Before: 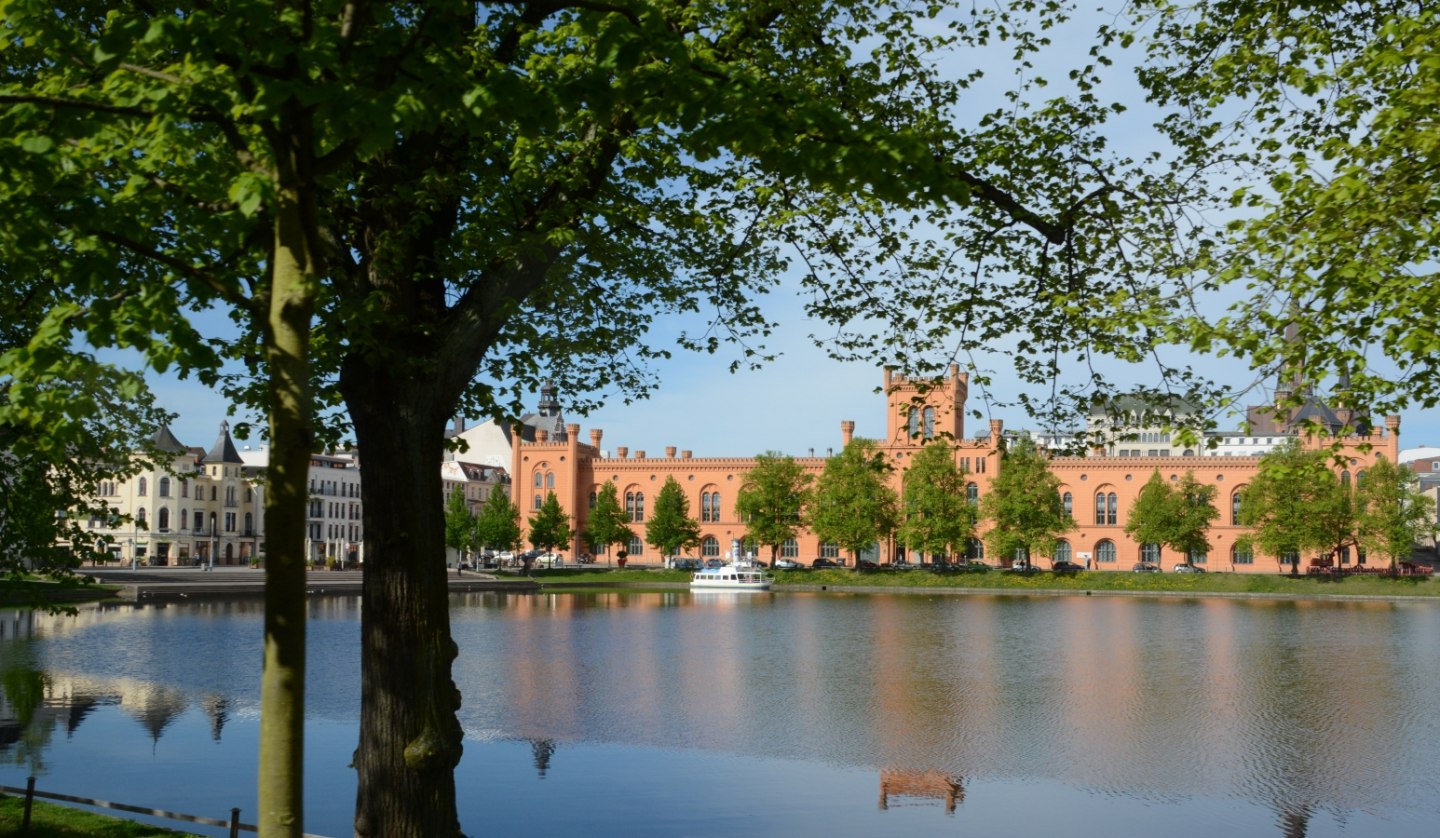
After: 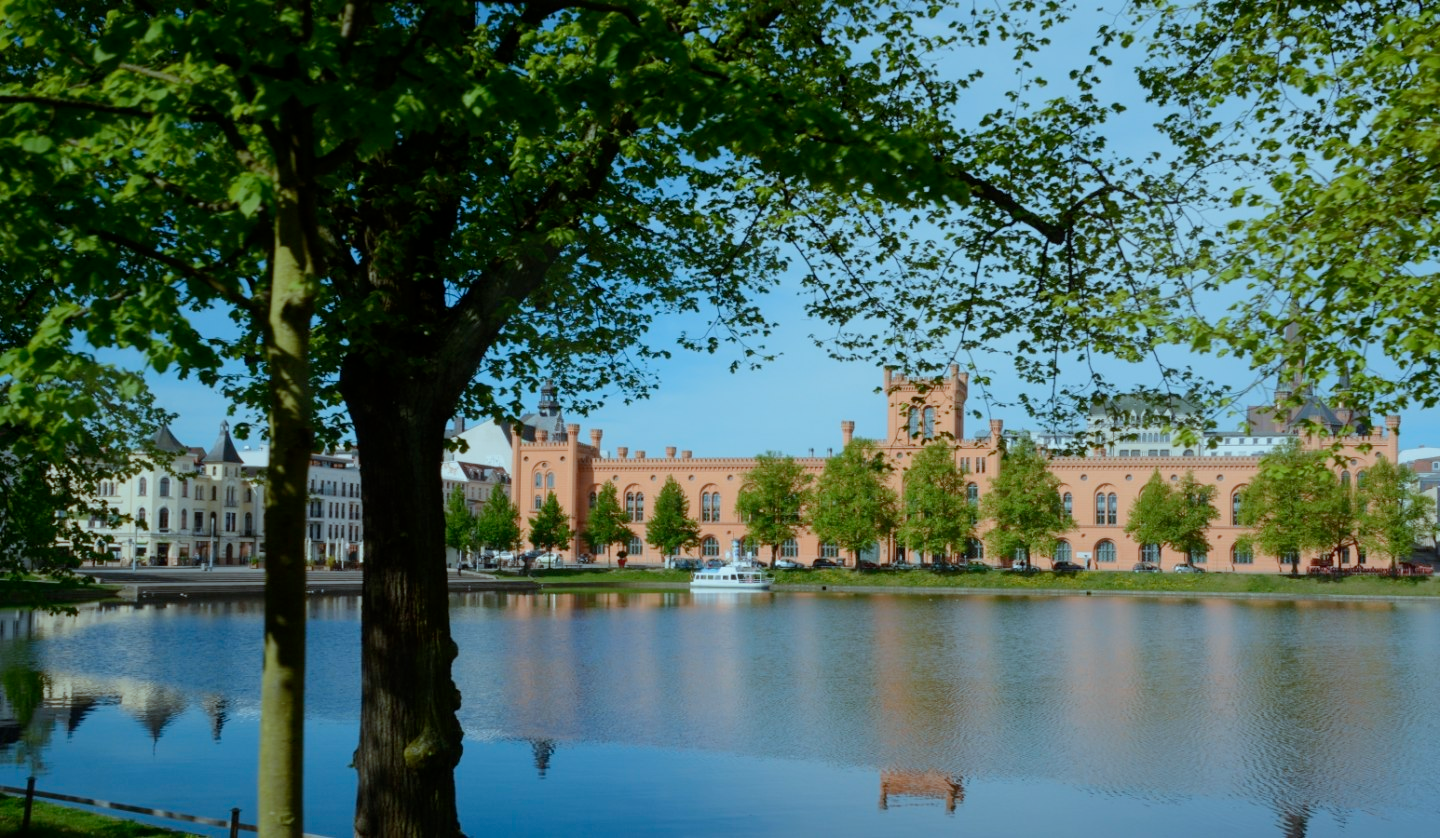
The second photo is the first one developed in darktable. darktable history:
filmic rgb: black relative exposure -16 EV, threshold -0.33 EV, transition 3.19 EV, structure ↔ texture 100%, target black luminance 0%, hardness 7.57, latitude 72.96%, contrast 0.908, highlights saturation mix 10%, shadows ↔ highlights balance -0.38%, add noise in highlights 0, preserve chrominance no, color science v4 (2020), iterations of high-quality reconstruction 10, enable highlight reconstruction true
color correction: highlights a* -11.71, highlights b* -15.58
